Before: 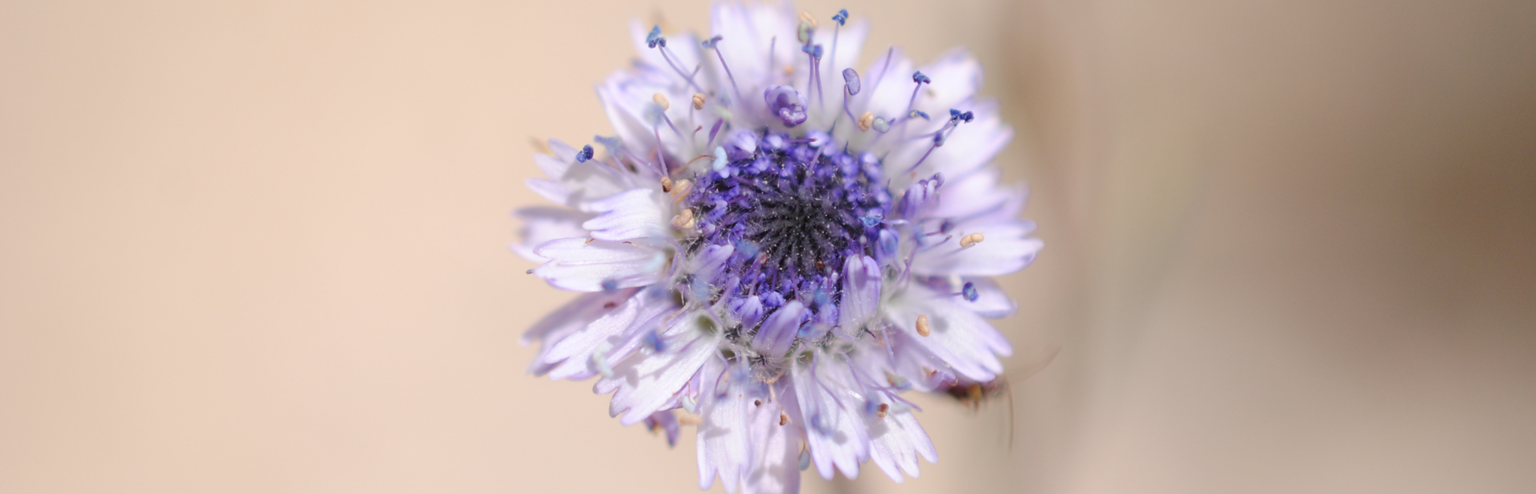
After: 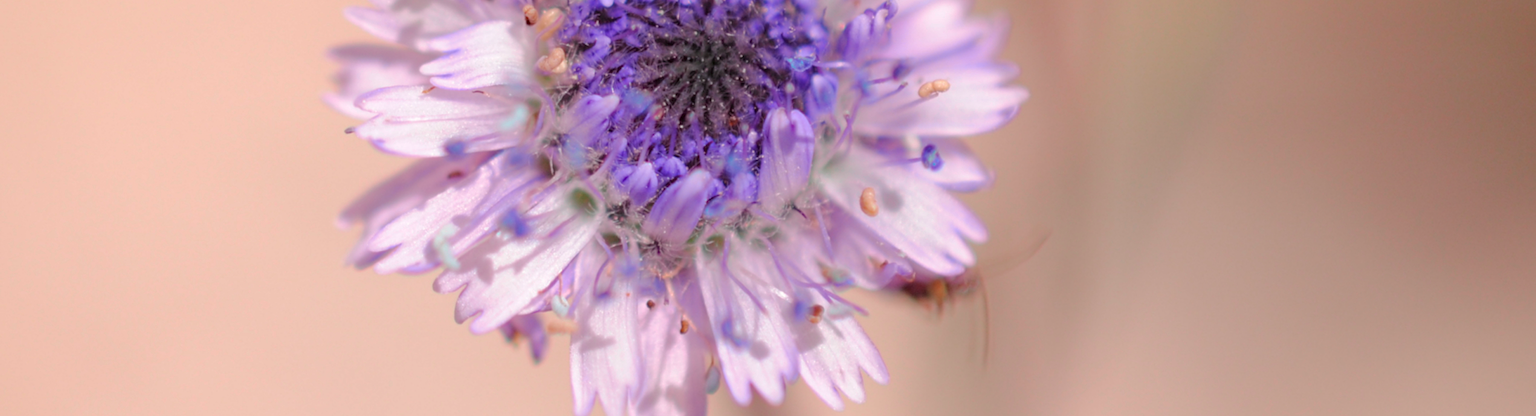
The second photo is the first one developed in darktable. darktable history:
crop and rotate: left 17.299%, top 35.115%, right 7.015%, bottom 1.024%
tone curve: curves: ch0 [(0, 0) (0.045, 0.074) (0.883, 0.858) (1, 1)]; ch1 [(0, 0) (0.149, 0.074) (0.379, 0.327) (0.427, 0.401) (0.489, 0.479) (0.505, 0.515) (0.537, 0.573) (0.563, 0.599) (1, 1)]; ch2 [(0, 0) (0.307, 0.298) (0.388, 0.375) (0.443, 0.456) (0.485, 0.492) (1, 1)], color space Lab, independent channels, preserve colors none
haze removal: compatibility mode true, adaptive false
